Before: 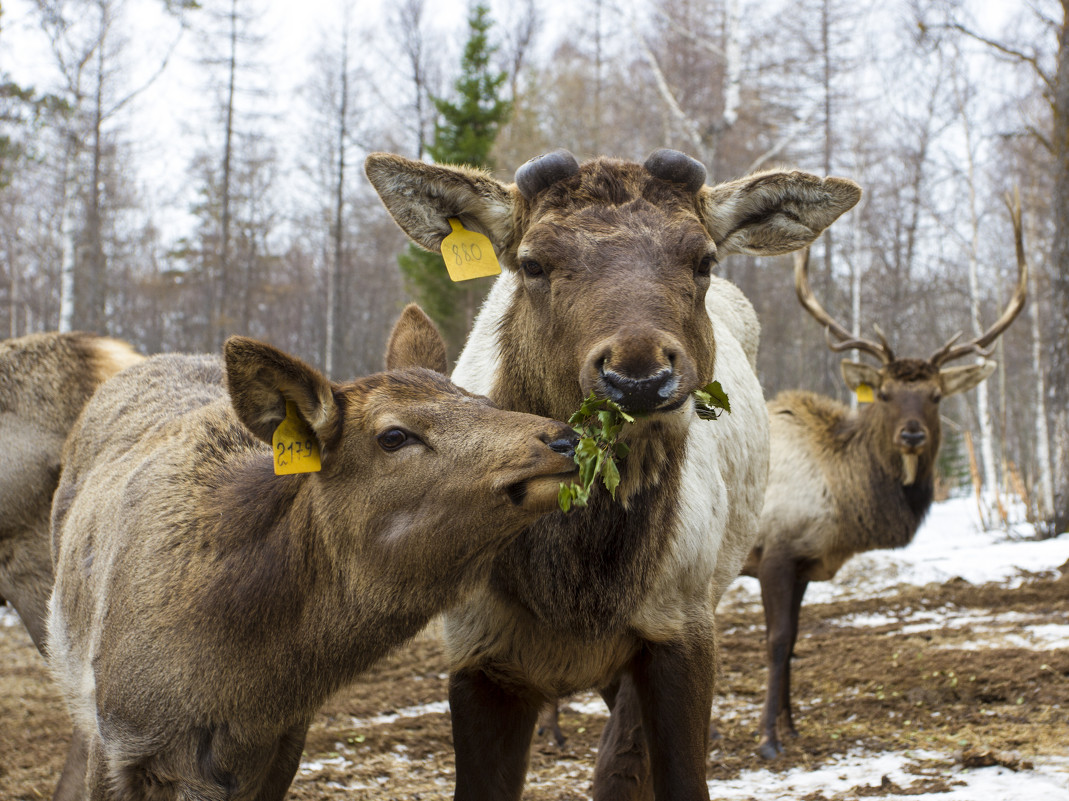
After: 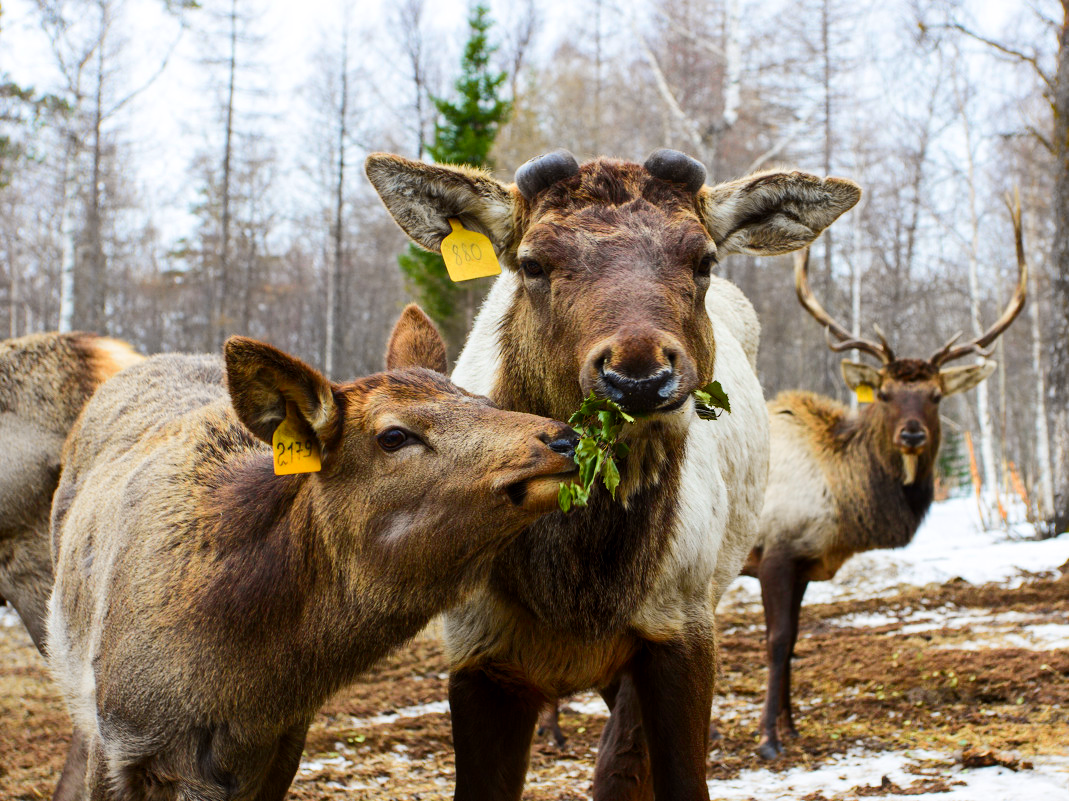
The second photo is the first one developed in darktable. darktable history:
tone curve: curves: ch0 [(0, 0) (0.126, 0.086) (0.338, 0.307) (0.494, 0.531) (0.703, 0.762) (1, 1)]; ch1 [(0, 0) (0.346, 0.324) (0.45, 0.426) (0.5, 0.5) (0.522, 0.517) (0.55, 0.578) (1, 1)]; ch2 [(0, 0) (0.44, 0.424) (0.501, 0.499) (0.554, 0.554) (0.622, 0.667) (0.707, 0.746) (1, 1)], color space Lab, independent channels, preserve colors none
